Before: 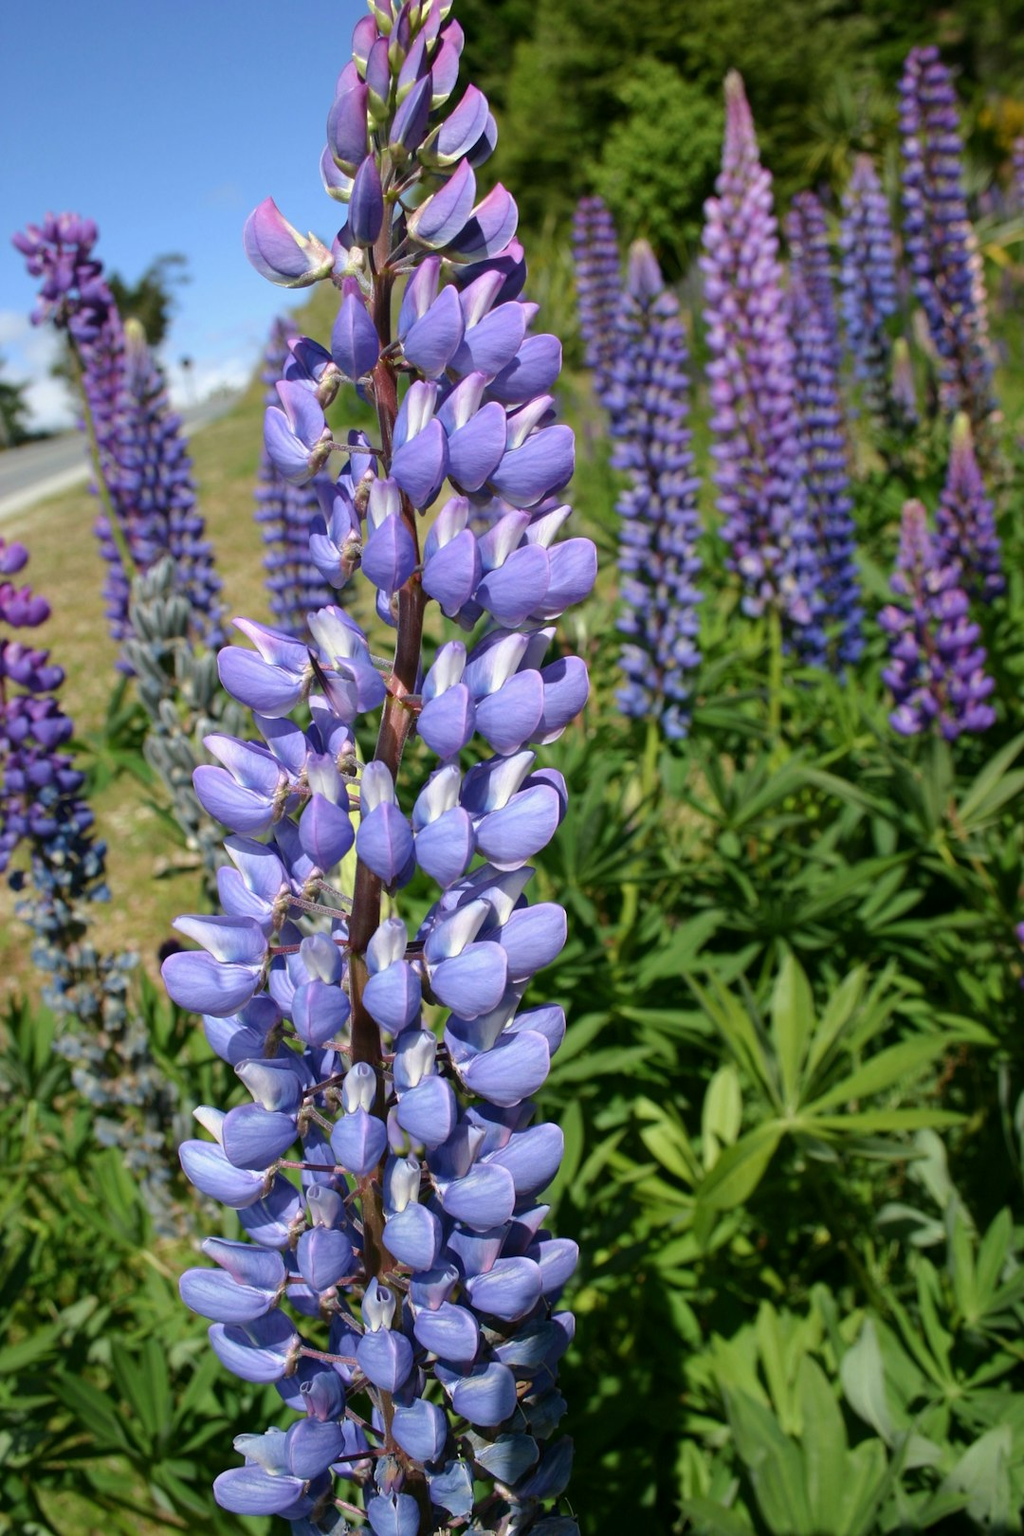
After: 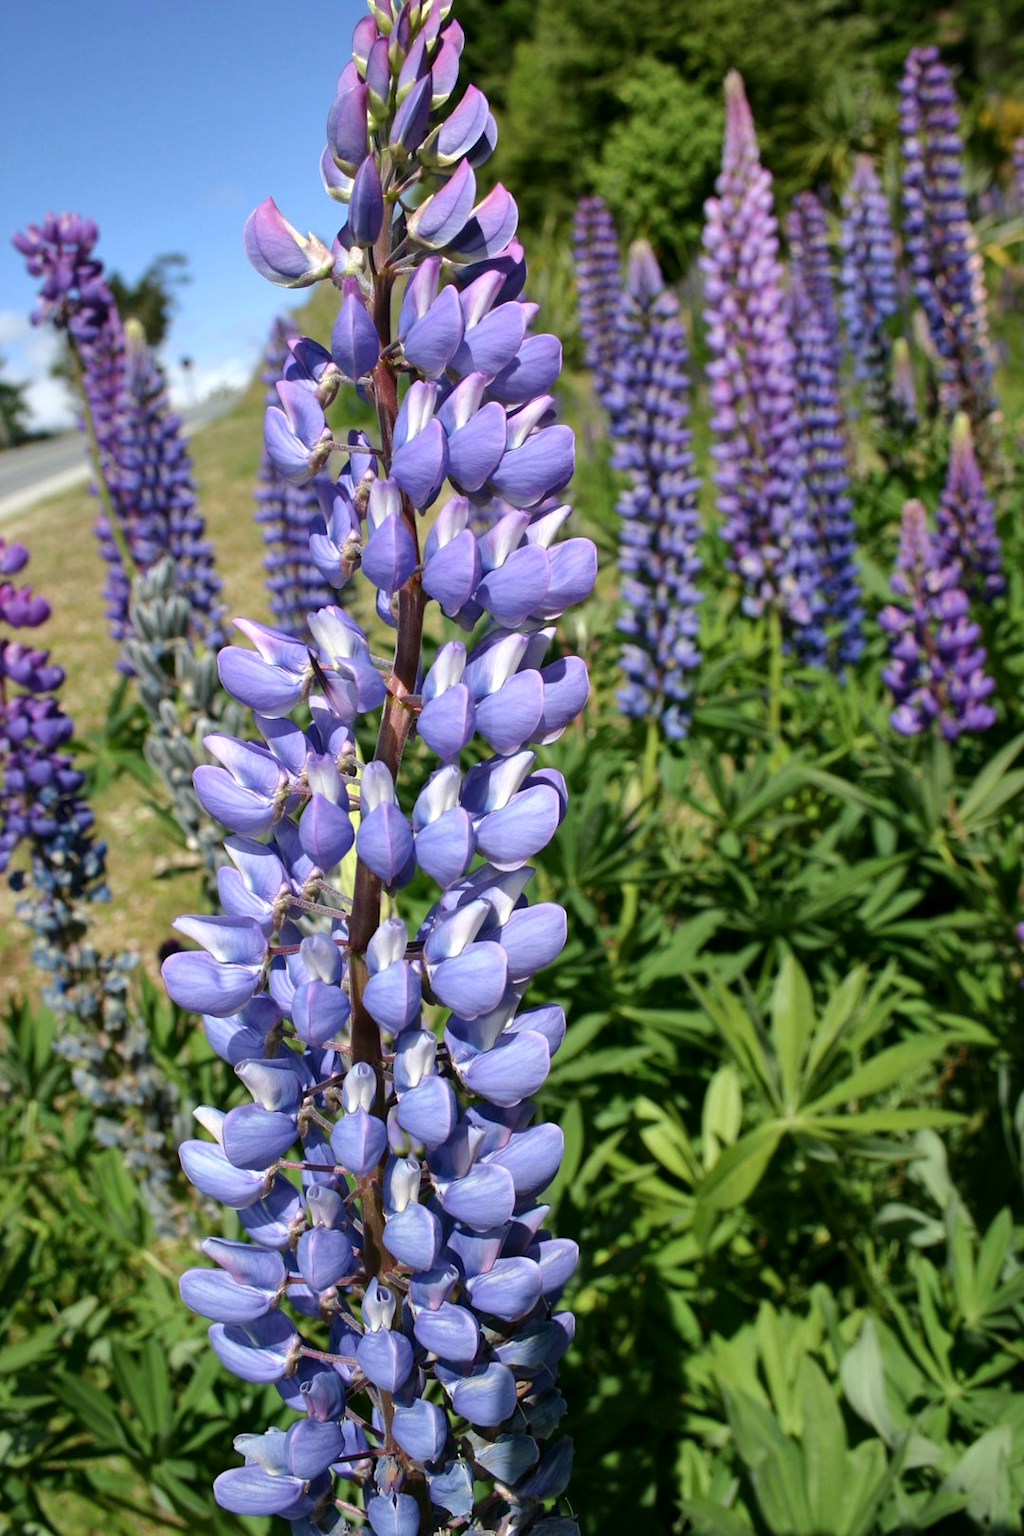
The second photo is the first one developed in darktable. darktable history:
shadows and highlights: radius 171.64, shadows 26.28, white point adjustment 3.32, highlights -68.69, soften with gaussian
local contrast: mode bilateral grid, contrast 19, coarseness 49, detail 119%, midtone range 0.2
